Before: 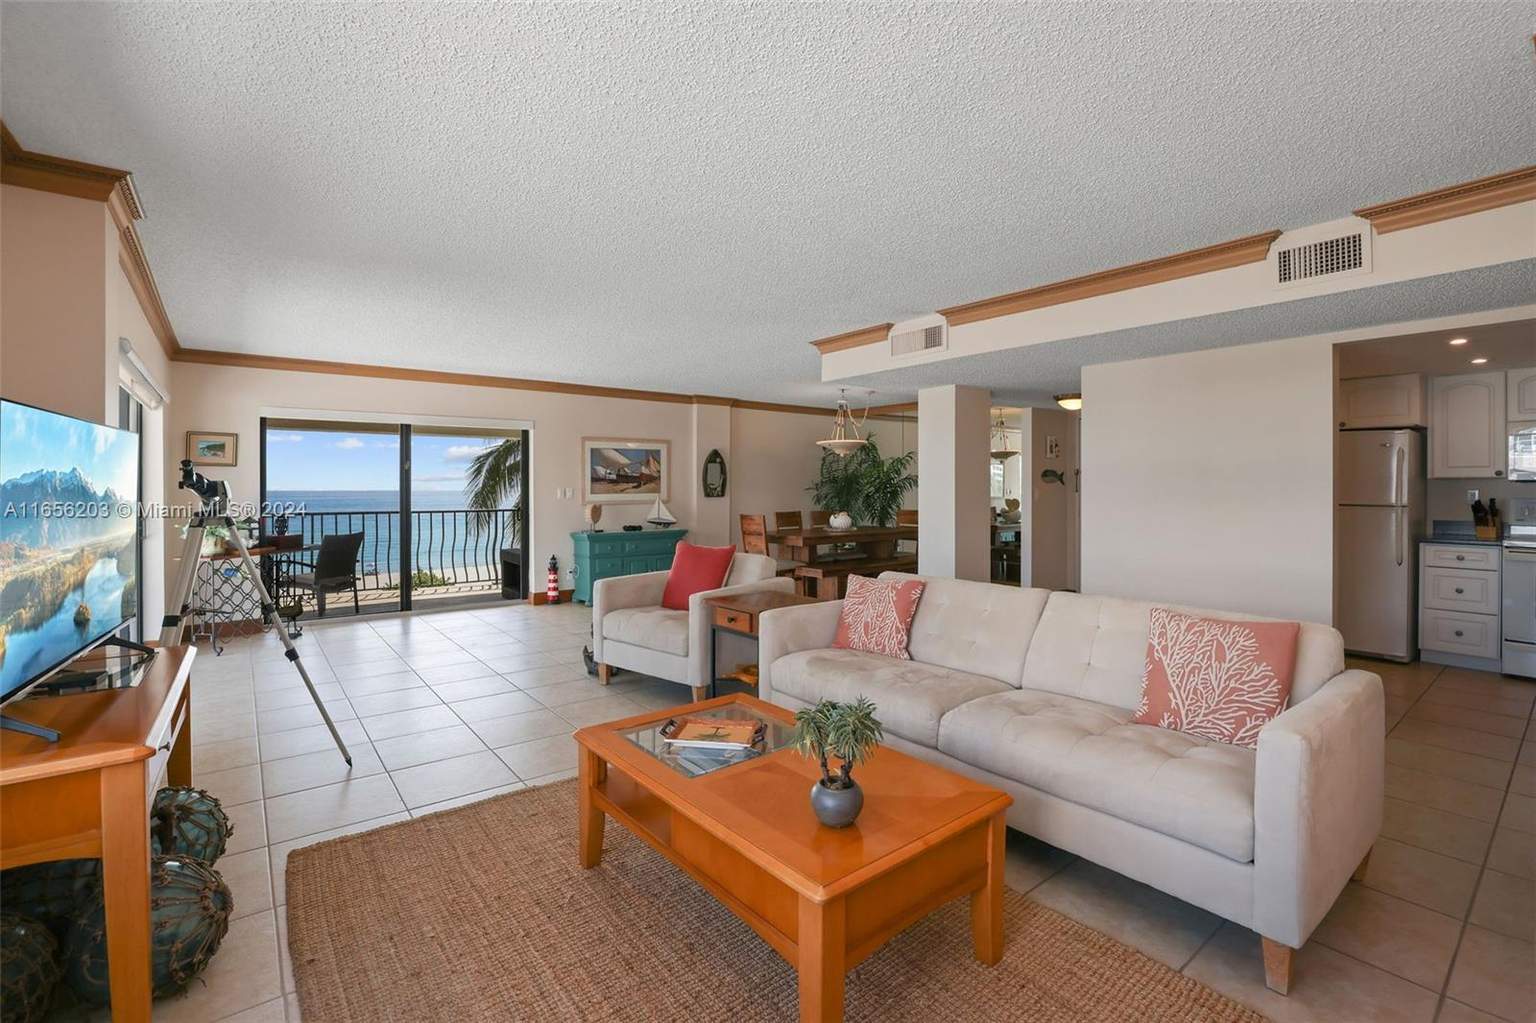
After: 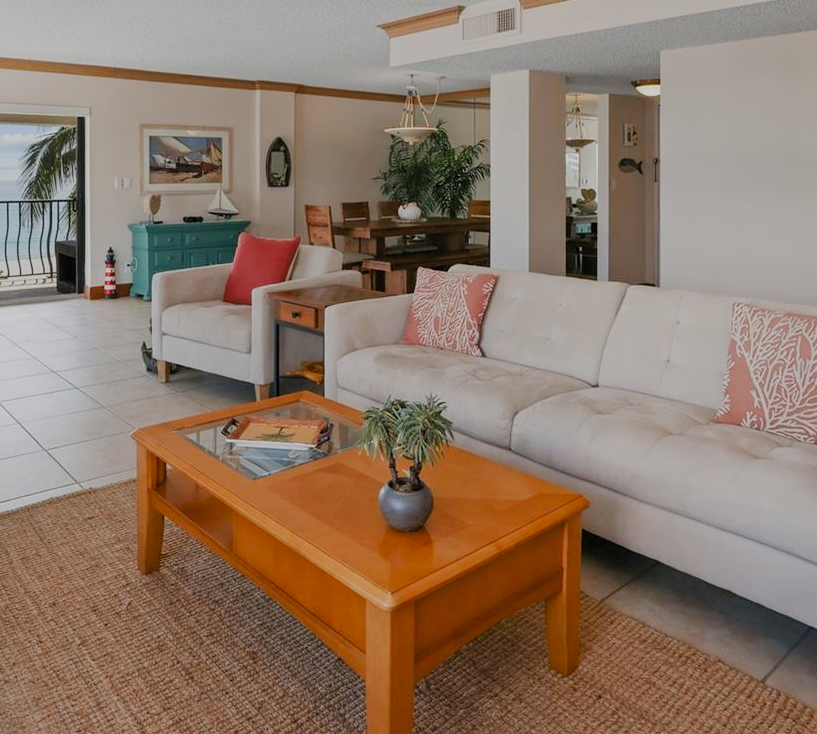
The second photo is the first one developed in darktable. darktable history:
filmic rgb: black relative exposure -7.65 EV, white relative exposure 4.56 EV, hardness 3.61, preserve chrominance no, color science v5 (2021), contrast in shadows safe, contrast in highlights safe
crop and rotate: left 29.13%, top 31.096%, right 19.802%
